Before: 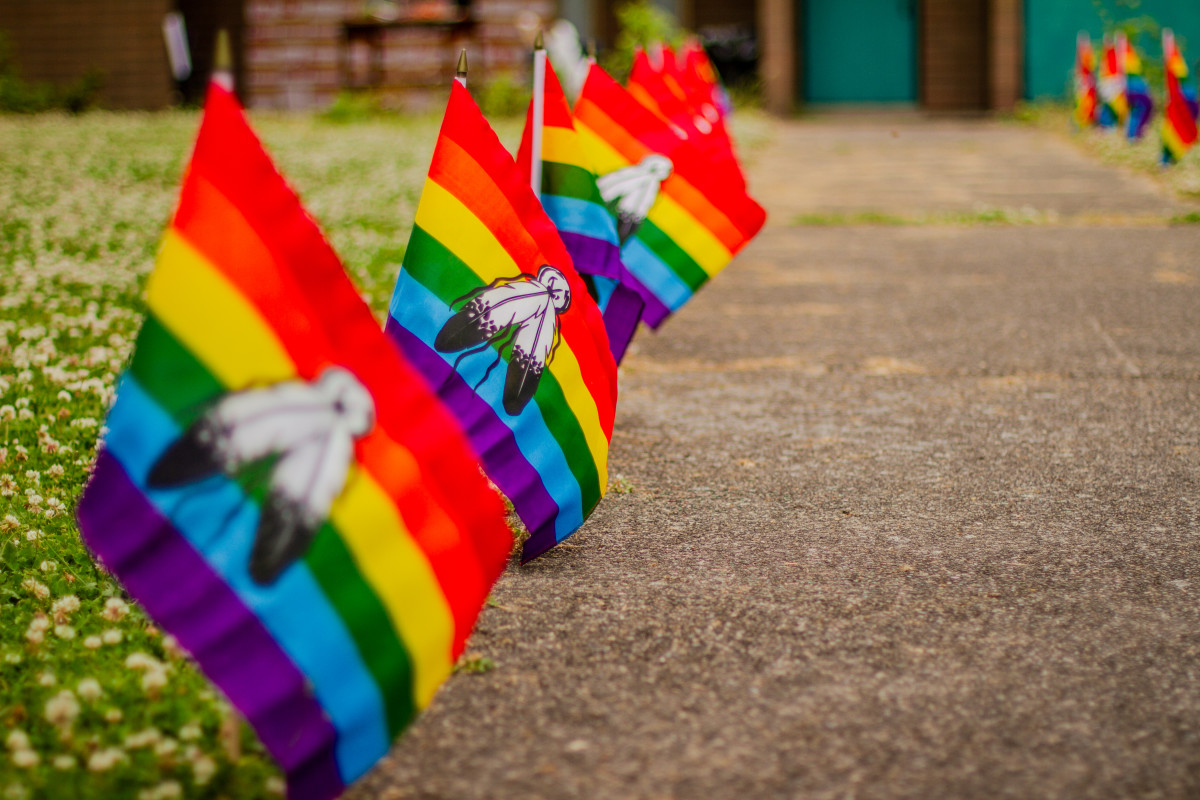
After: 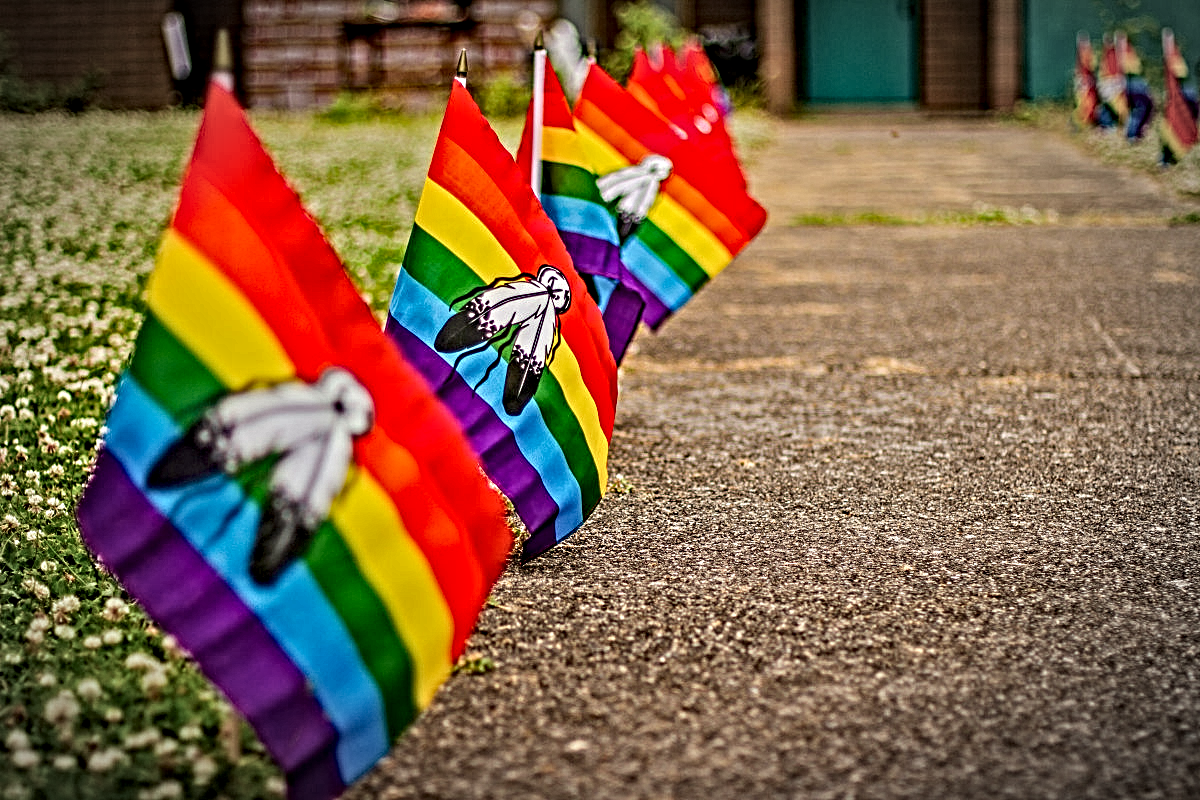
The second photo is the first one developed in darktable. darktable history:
contrast equalizer: y [[0.406, 0.494, 0.589, 0.753, 0.877, 0.999], [0.5 ×6], [0.5 ×6], [0 ×6], [0 ×6]]
vignetting: fall-off start 79.2%, width/height ratio 1.328
haze removal: adaptive false
